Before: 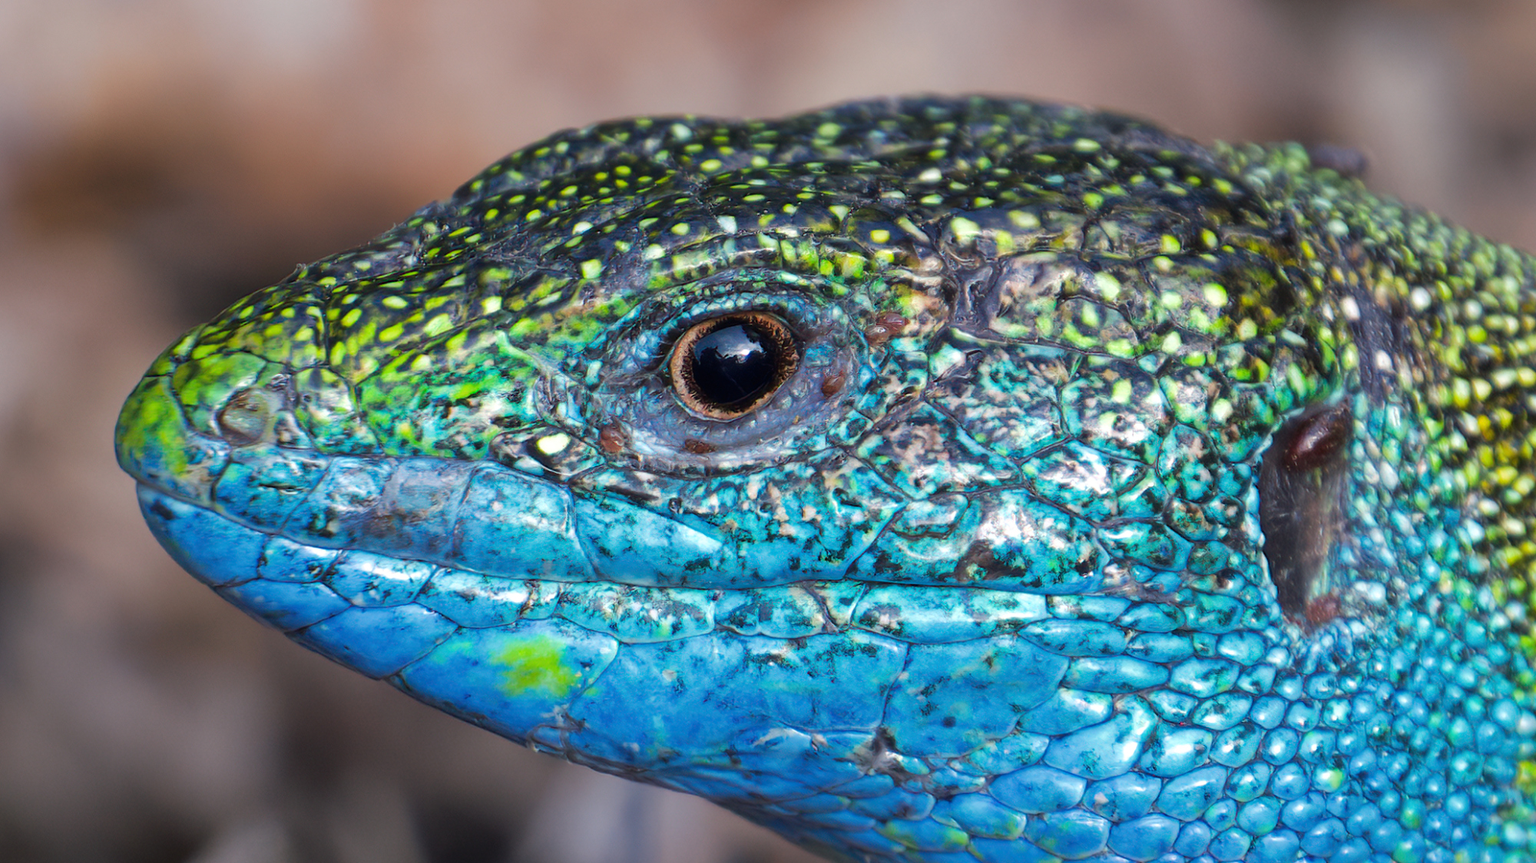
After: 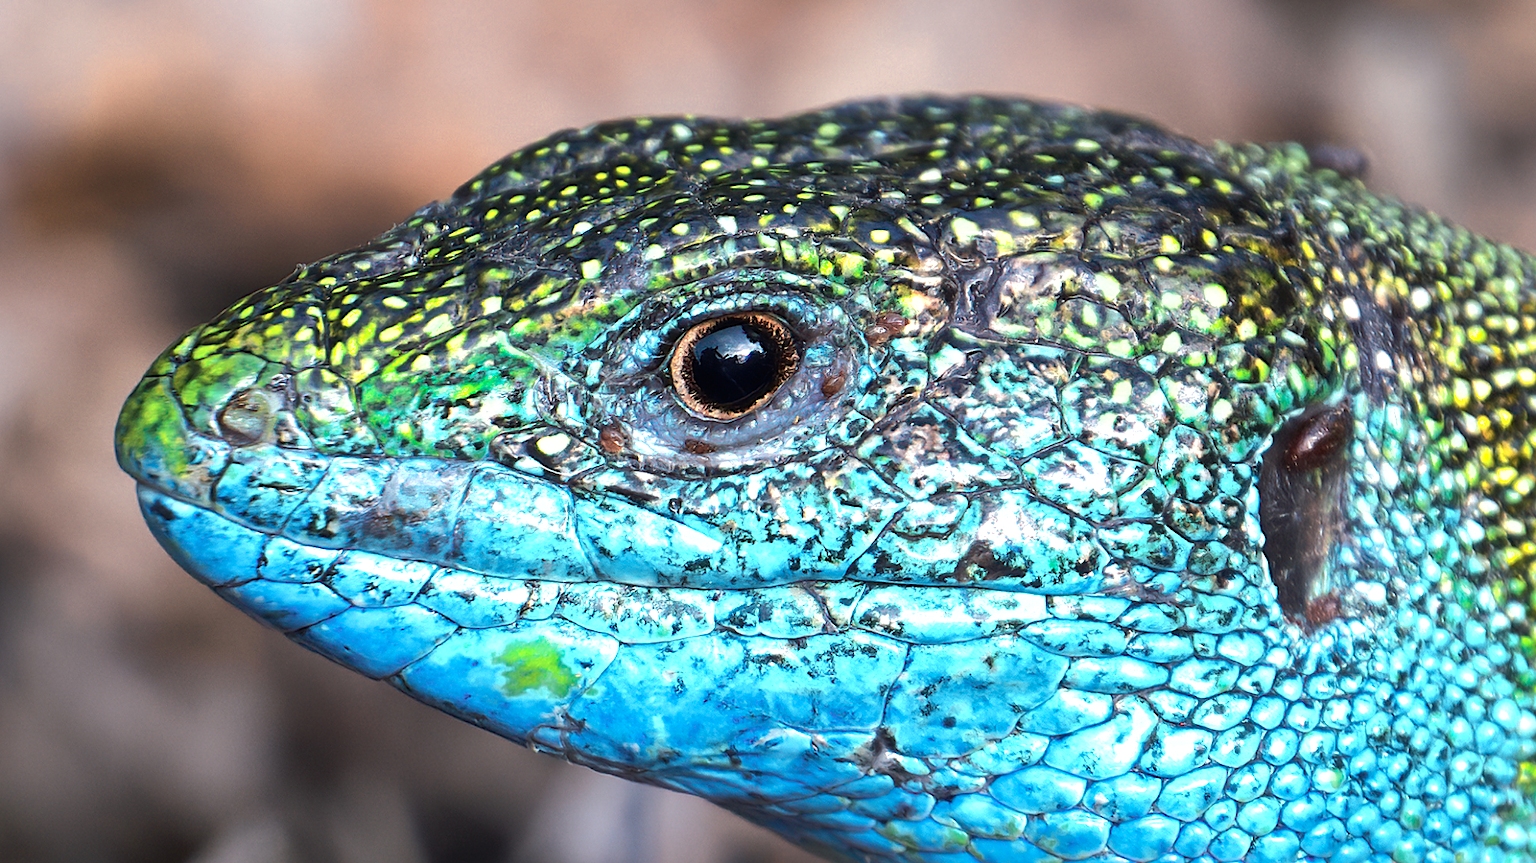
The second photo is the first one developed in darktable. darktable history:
sharpen: on, module defaults
shadows and highlights: on, module defaults
color zones: curves: ch0 [(0.018, 0.548) (0.197, 0.654) (0.425, 0.447) (0.605, 0.658) (0.732, 0.579)]; ch1 [(0.105, 0.531) (0.224, 0.531) (0.386, 0.39) (0.618, 0.456) (0.732, 0.456) (0.956, 0.421)]; ch2 [(0.039, 0.583) (0.215, 0.465) (0.399, 0.544) (0.465, 0.548) (0.614, 0.447) (0.724, 0.43) (0.882, 0.623) (0.956, 0.632)]
tone equalizer: -8 EV -0.75 EV, -7 EV -0.7 EV, -6 EV -0.6 EV, -5 EV -0.4 EV, -3 EV 0.4 EV, -2 EV 0.6 EV, -1 EV 0.7 EV, +0 EV 0.75 EV, edges refinement/feathering 500, mask exposure compensation -1.57 EV, preserve details no
